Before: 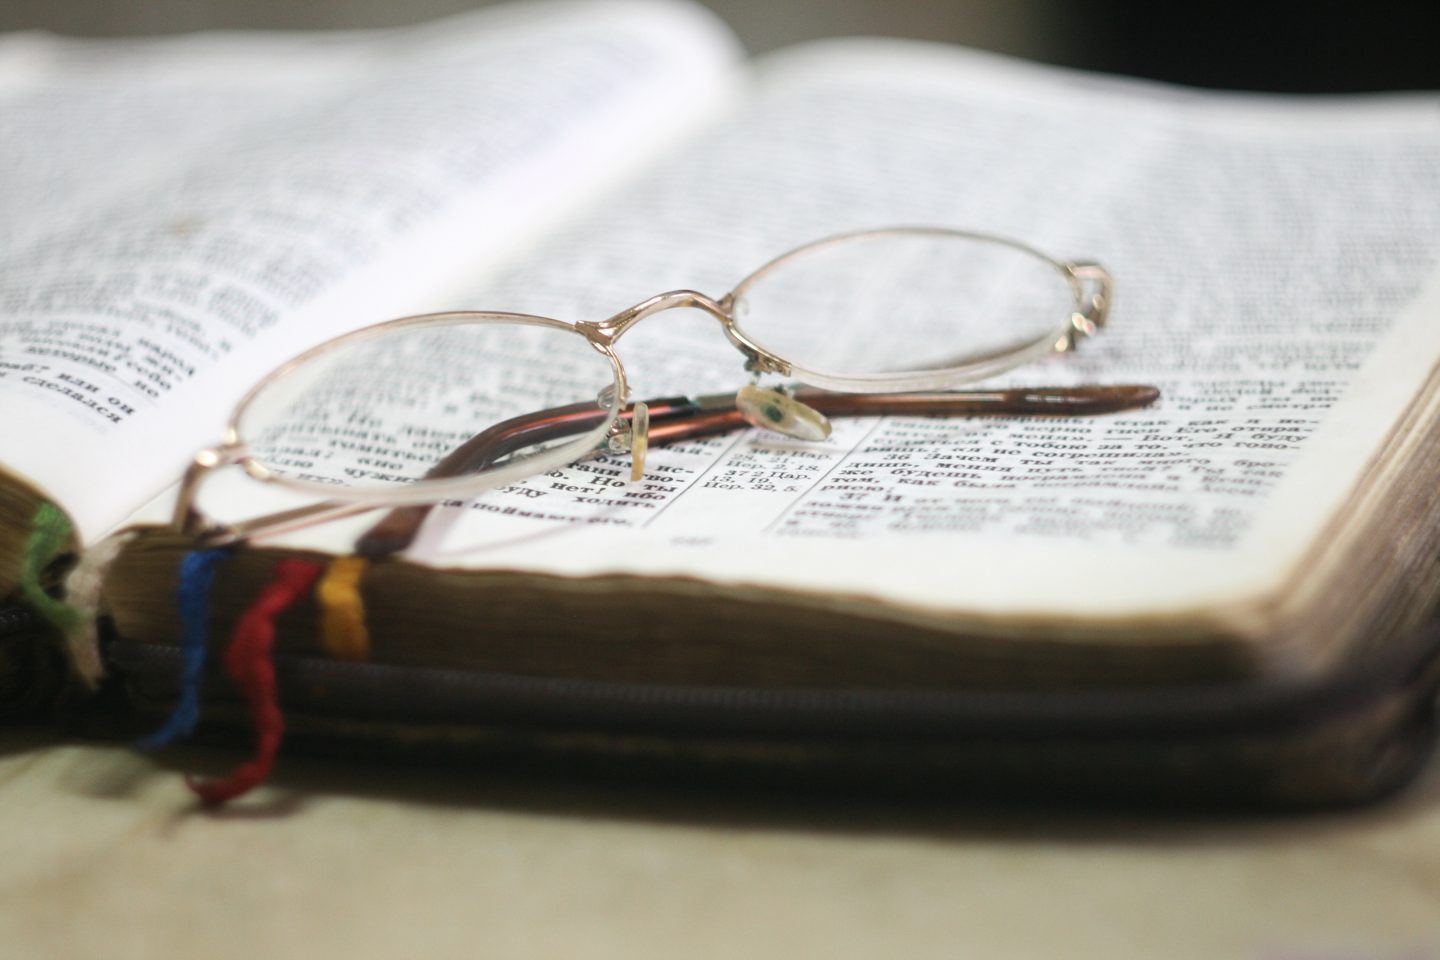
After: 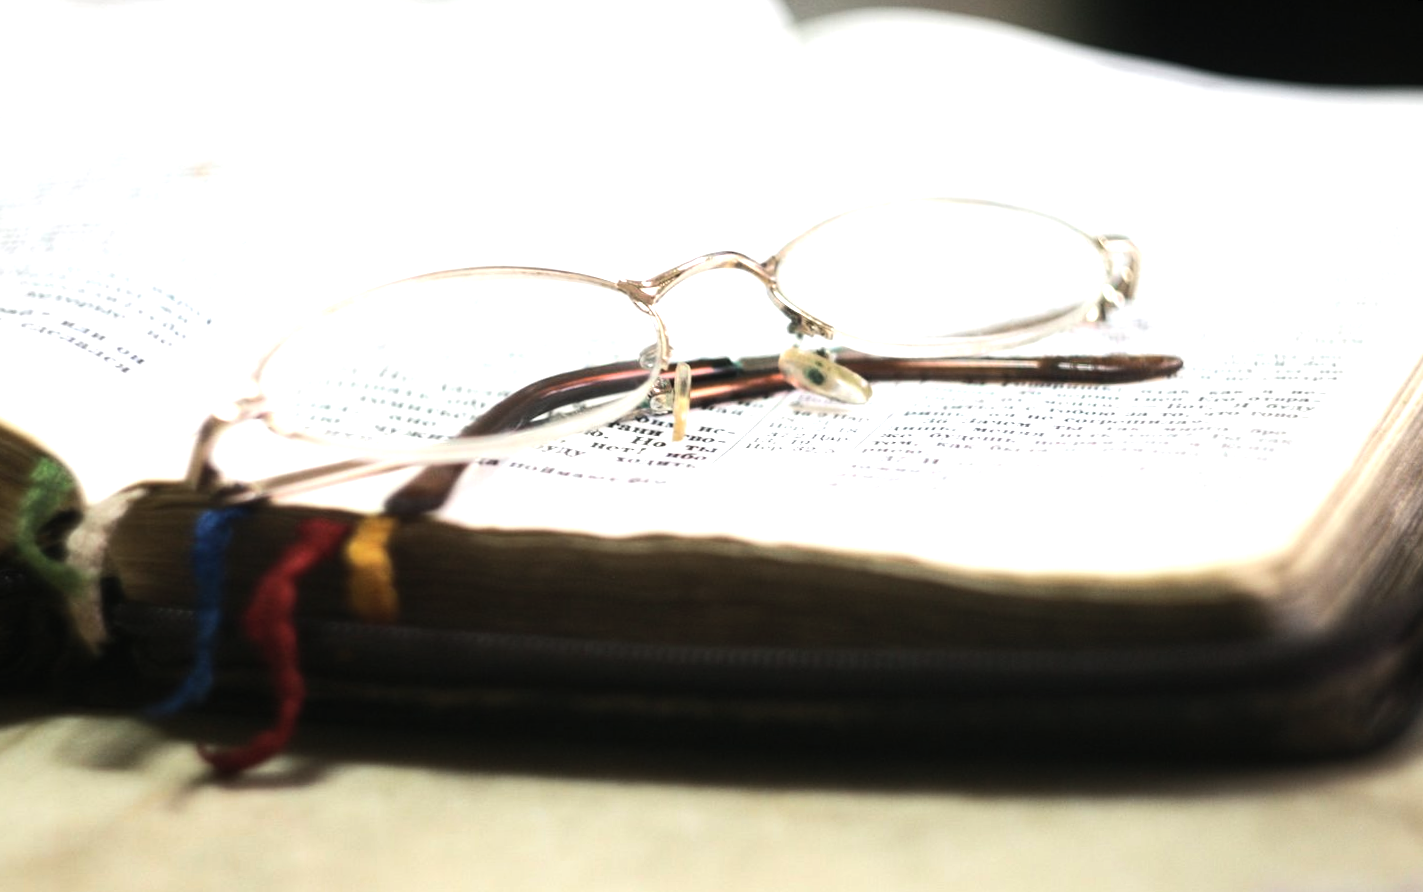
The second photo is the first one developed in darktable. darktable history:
rotate and perspective: rotation 0.679°, lens shift (horizontal) 0.136, crop left 0.009, crop right 0.991, crop top 0.078, crop bottom 0.95
tone equalizer: -8 EV -1.08 EV, -7 EV -1.01 EV, -6 EV -0.867 EV, -5 EV -0.578 EV, -3 EV 0.578 EV, -2 EV 0.867 EV, -1 EV 1.01 EV, +0 EV 1.08 EV, edges refinement/feathering 500, mask exposure compensation -1.57 EV, preserve details no
contrast brightness saturation: contrast 0.05, brightness 0.06, saturation 0.01
